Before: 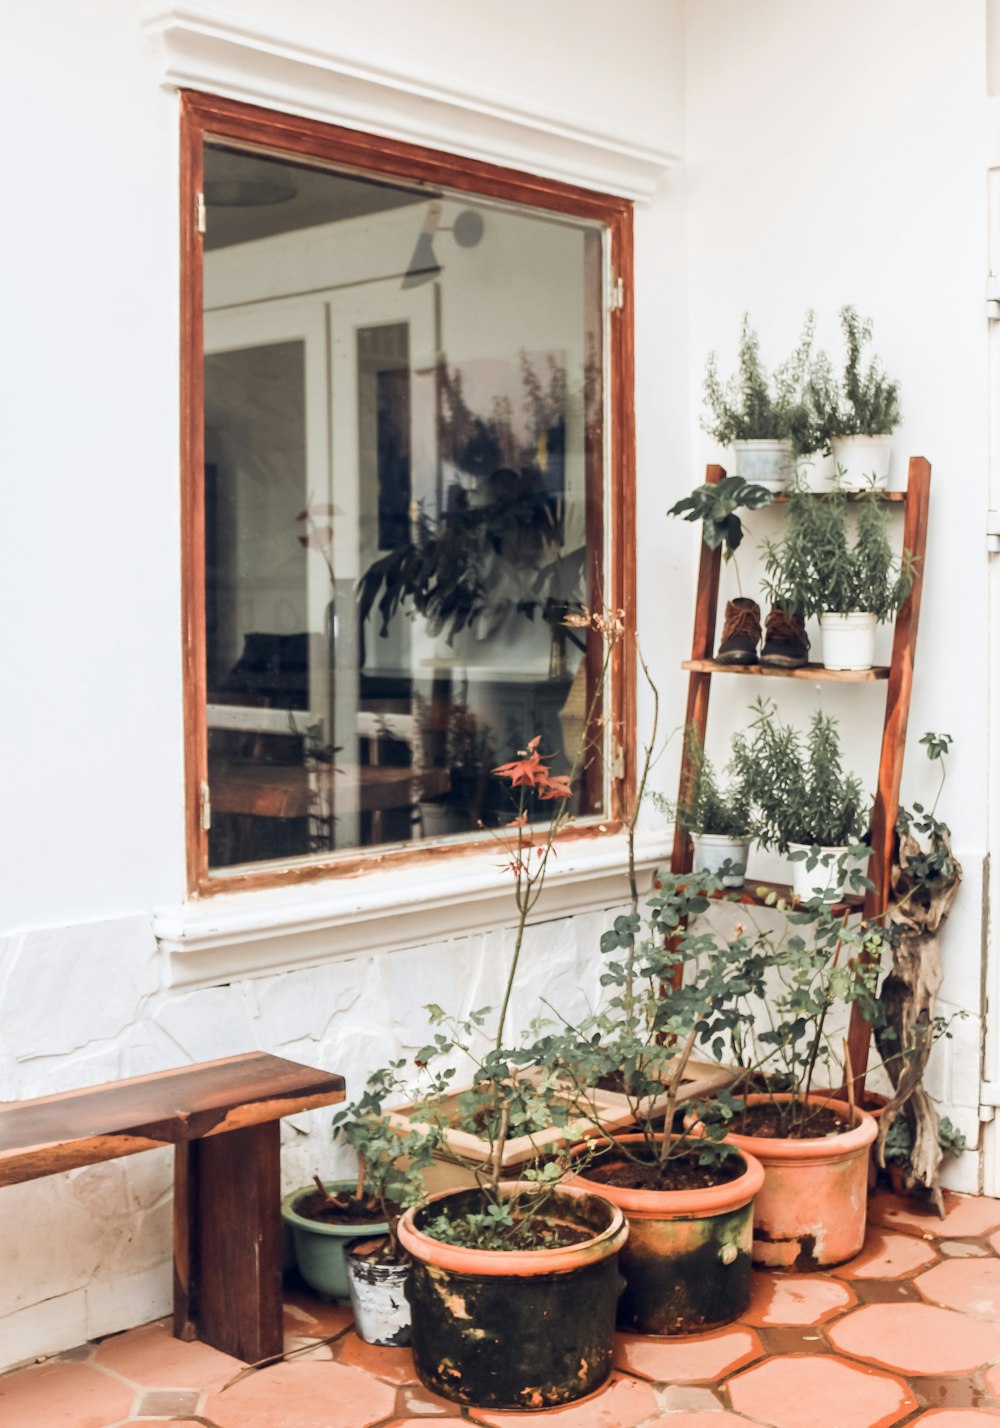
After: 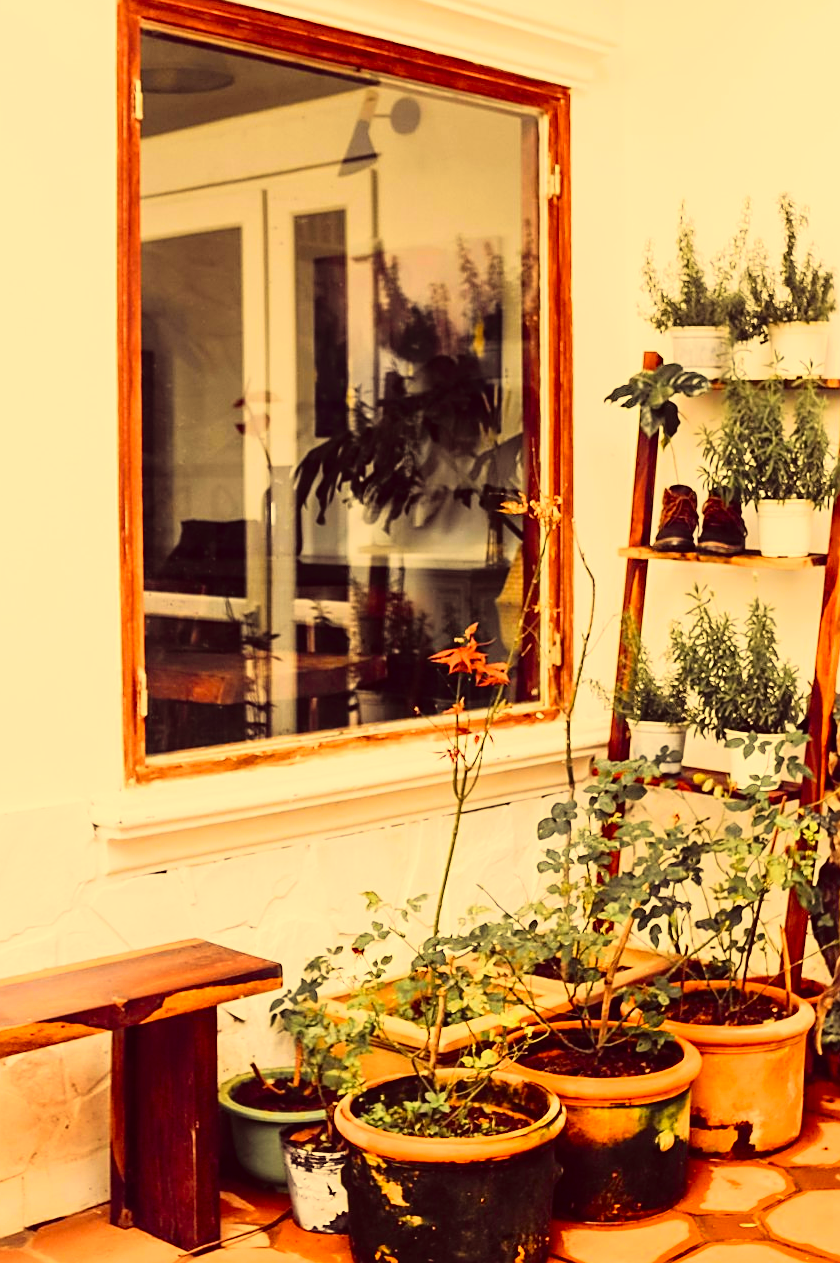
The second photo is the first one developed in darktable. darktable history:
crop: left 6.376%, top 7.936%, right 9.528%, bottom 3.585%
tone curve: curves: ch0 [(0, 0.014) (0.17, 0.099) (0.398, 0.423) (0.725, 0.828) (0.872, 0.918) (1, 0.981)]; ch1 [(0, 0) (0.402, 0.36) (0.489, 0.491) (0.5, 0.503) (0.515, 0.52) (0.545, 0.572) (0.615, 0.662) (0.701, 0.725) (1, 1)]; ch2 [(0, 0) (0.42, 0.458) (0.485, 0.499) (0.503, 0.503) (0.531, 0.542) (0.561, 0.594) (0.644, 0.694) (0.717, 0.753) (1, 0.991)], color space Lab, independent channels, preserve colors none
color correction: highlights a* 9.92, highlights b* 39.48, shadows a* 14.71, shadows b* 3.17
sharpen: on, module defaults
